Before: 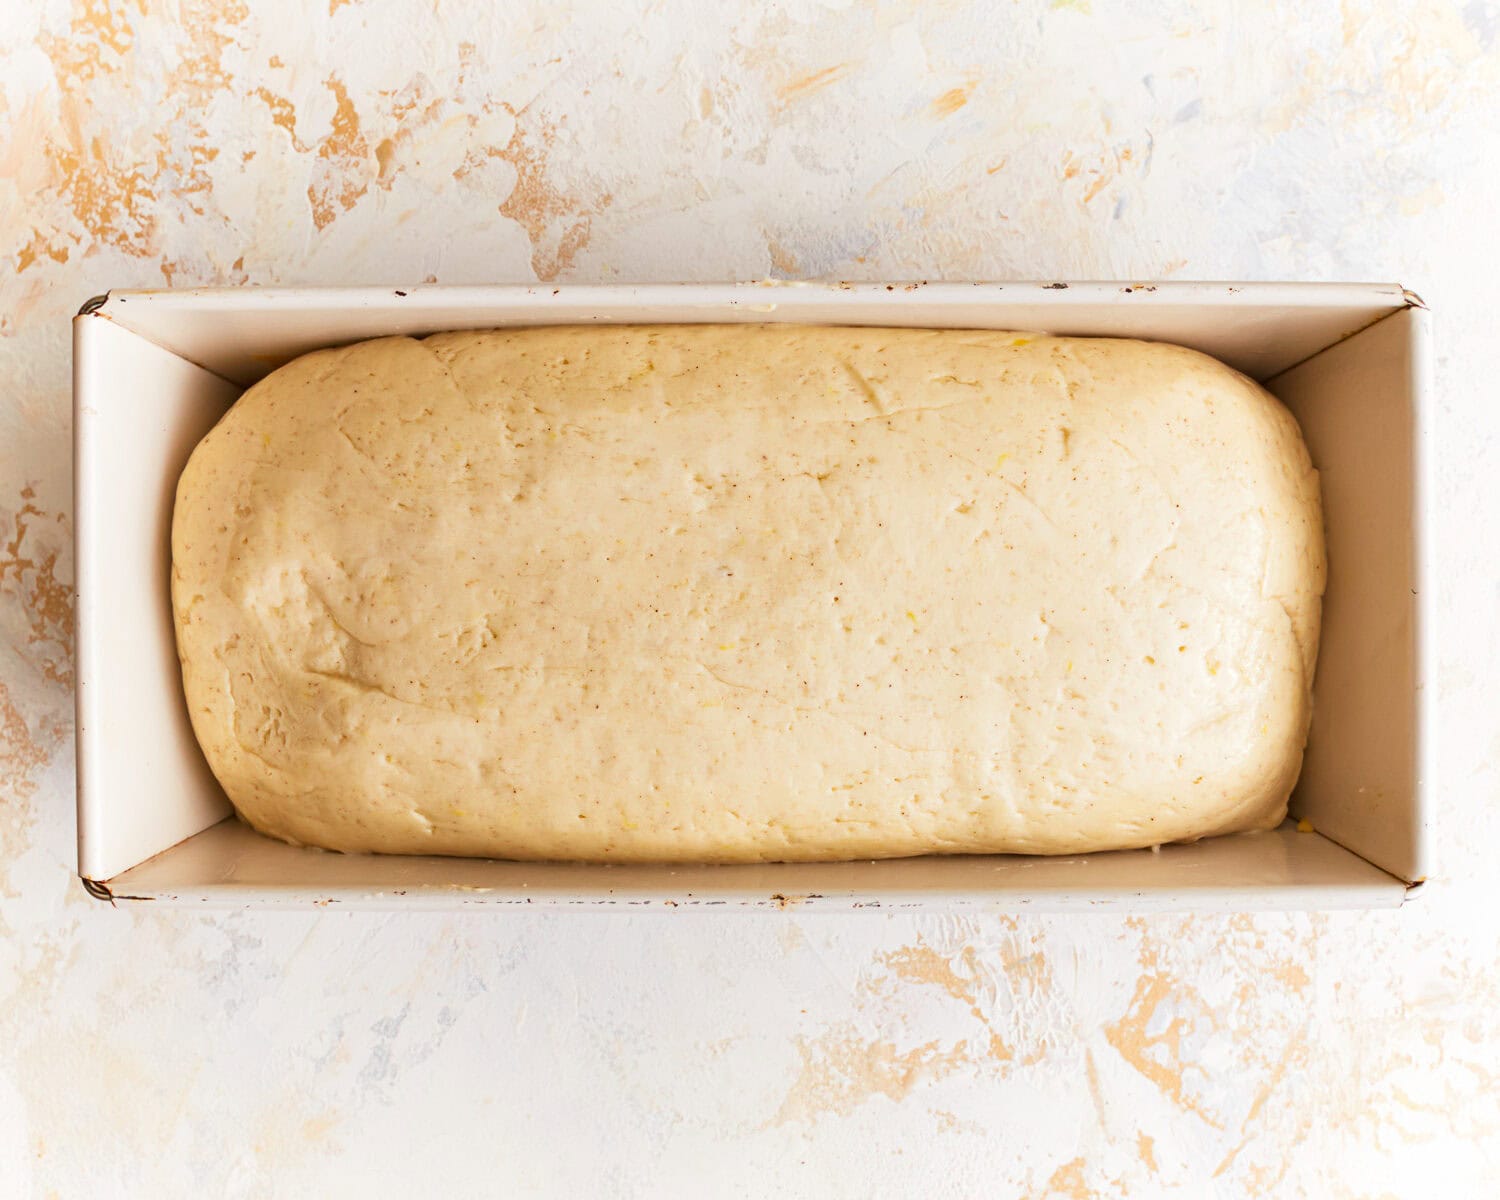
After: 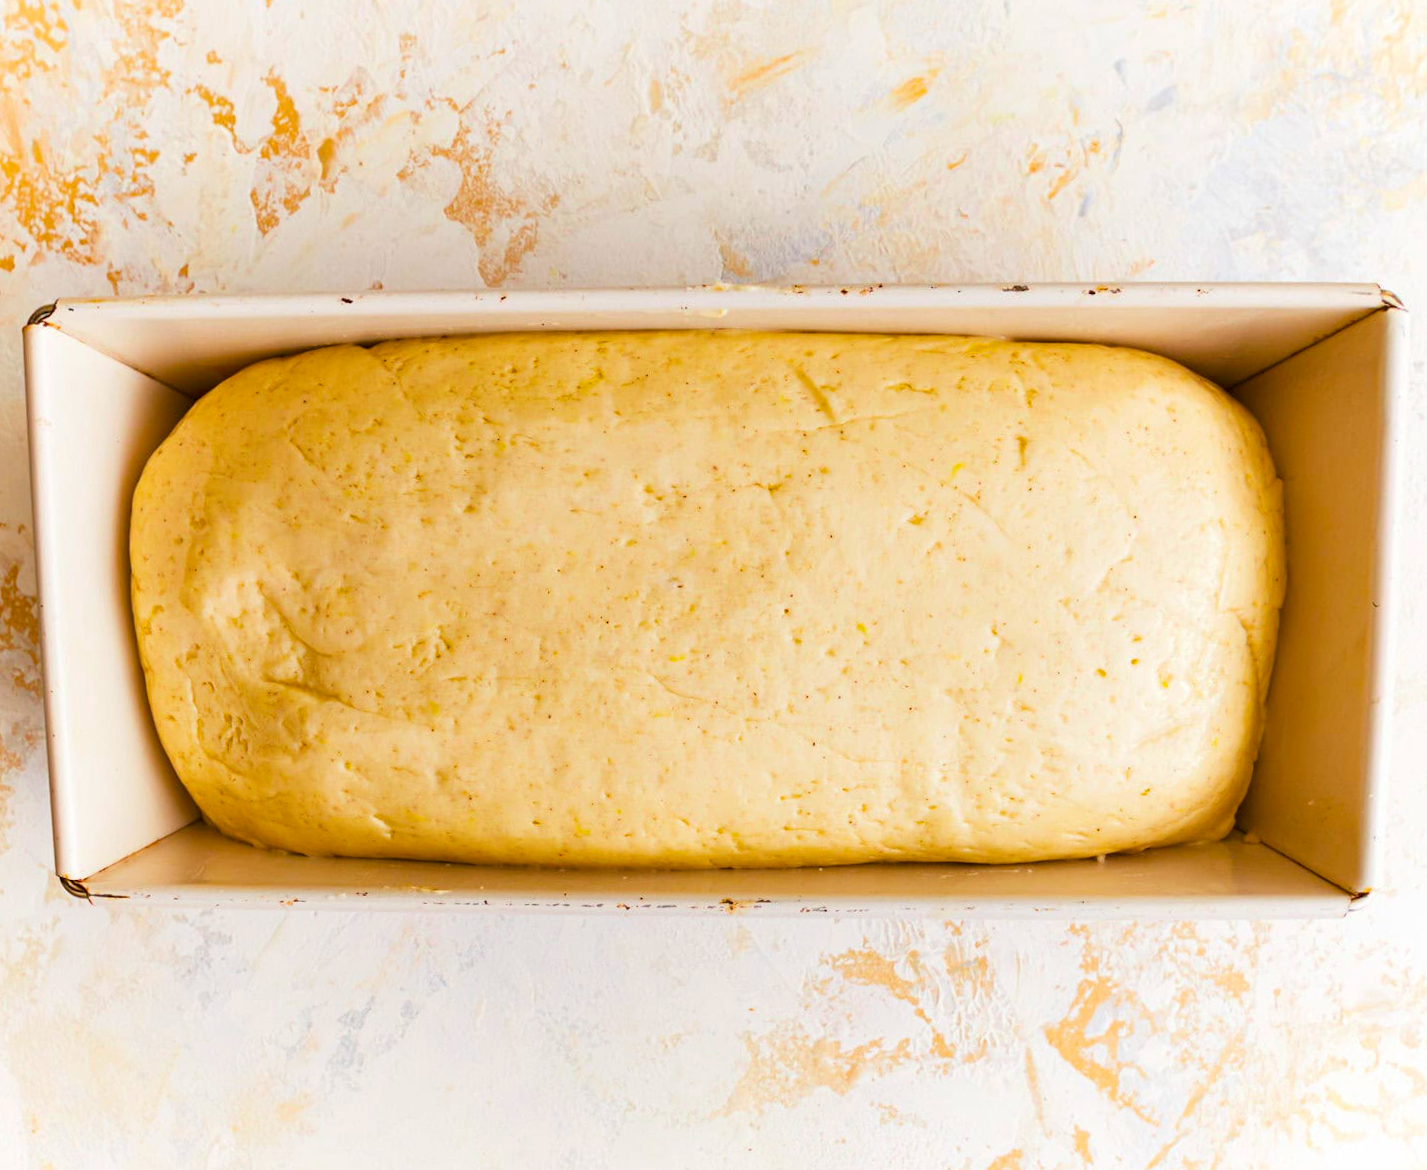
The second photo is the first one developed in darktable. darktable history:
color balance rgb: linear chroma grading › global chroma 15%, perceptual saturation grading › global saturation 30%
rotate and perspective: rotation 0.074°, lens shift (vertical) 0.096, lens shift (horizontal) -0.041, crop left 0.043, crop right 0.952, crop top 0.024, crop bottom 0.979
